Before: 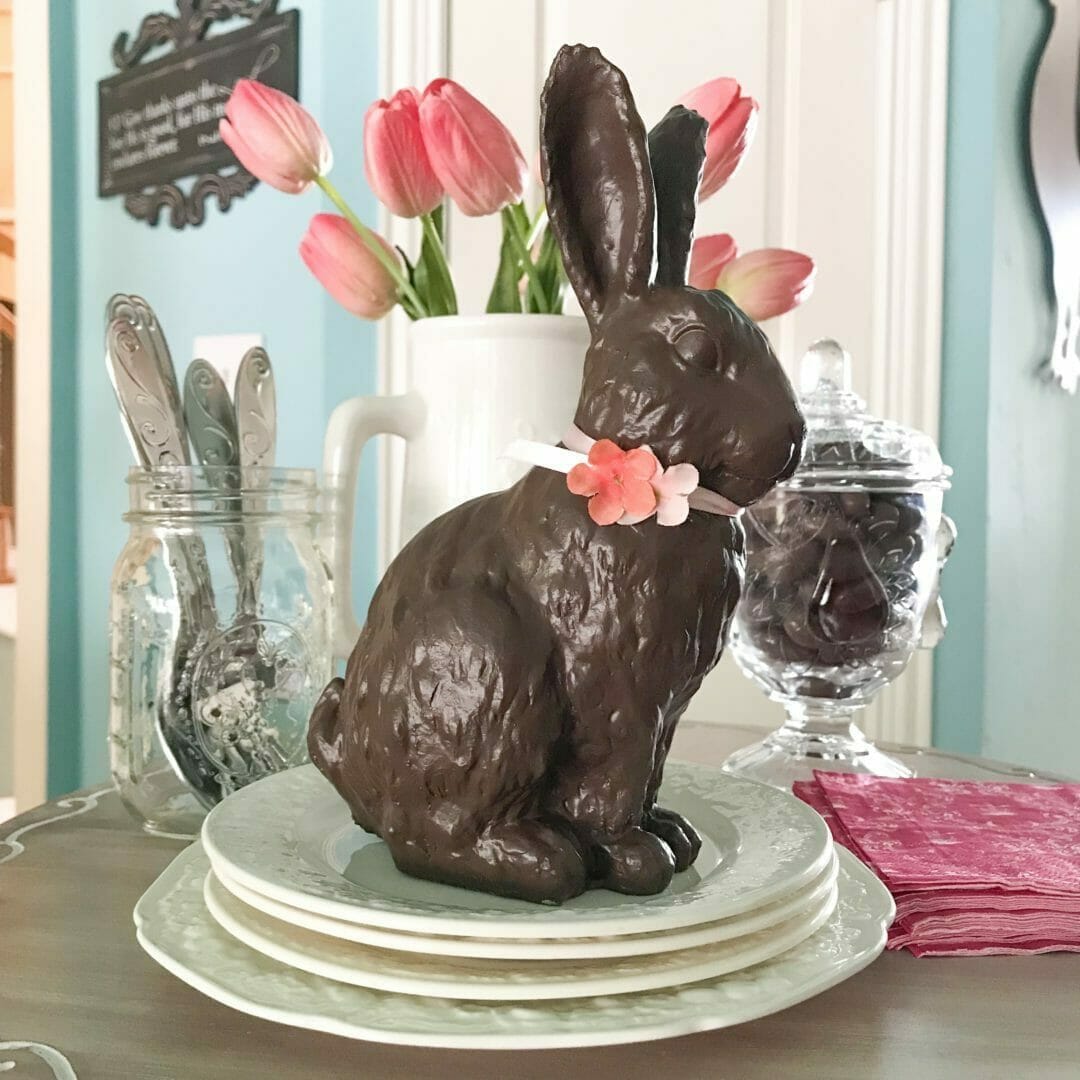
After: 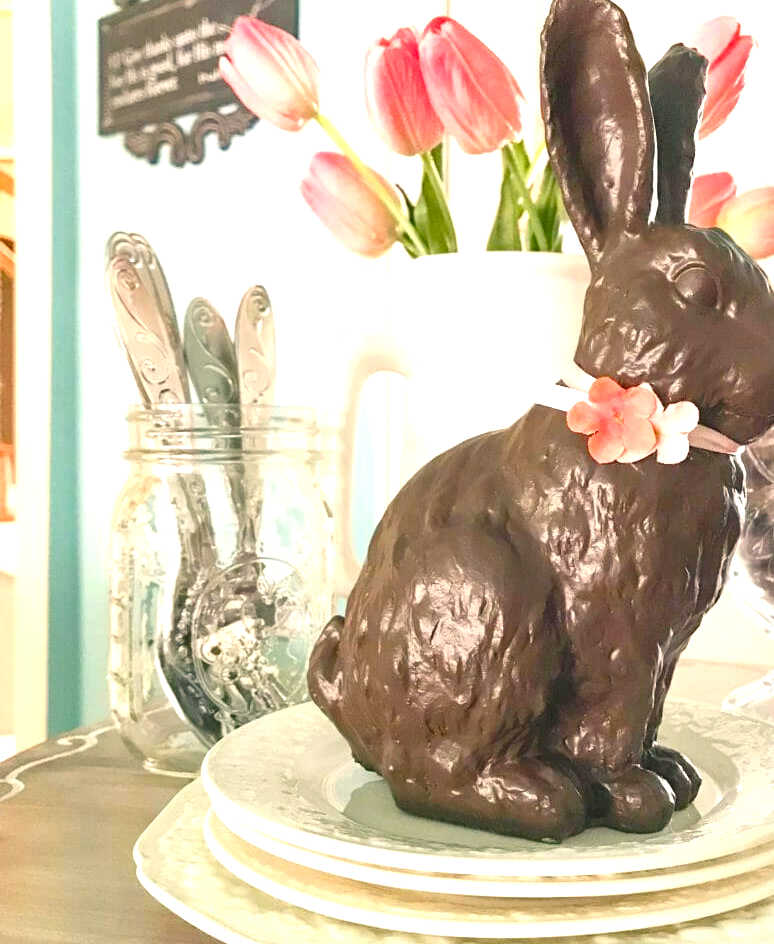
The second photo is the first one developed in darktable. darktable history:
color balance rgb: shadows lift › chroma 2%, shadows lift › hue 247.2°, power › chroma 0.3%, power › hue 25.2°, highlights gain › chroma 3%, highlights gain › hue 60°, global offset › luminance 0.75%, perceptual saturation grading › global saturation 20%, perceptual saturation grading › highlights -20%, perceptual saturation grading › shadows 30%, global vibrance 20%
exposure: black level correction 0, exposure 1 EV, compensate exposure bias true, compensate highlight preservation false
tone equalizer: on, module defaults
crop: top 5.803%, right 27.864%, bottom 5.804%
